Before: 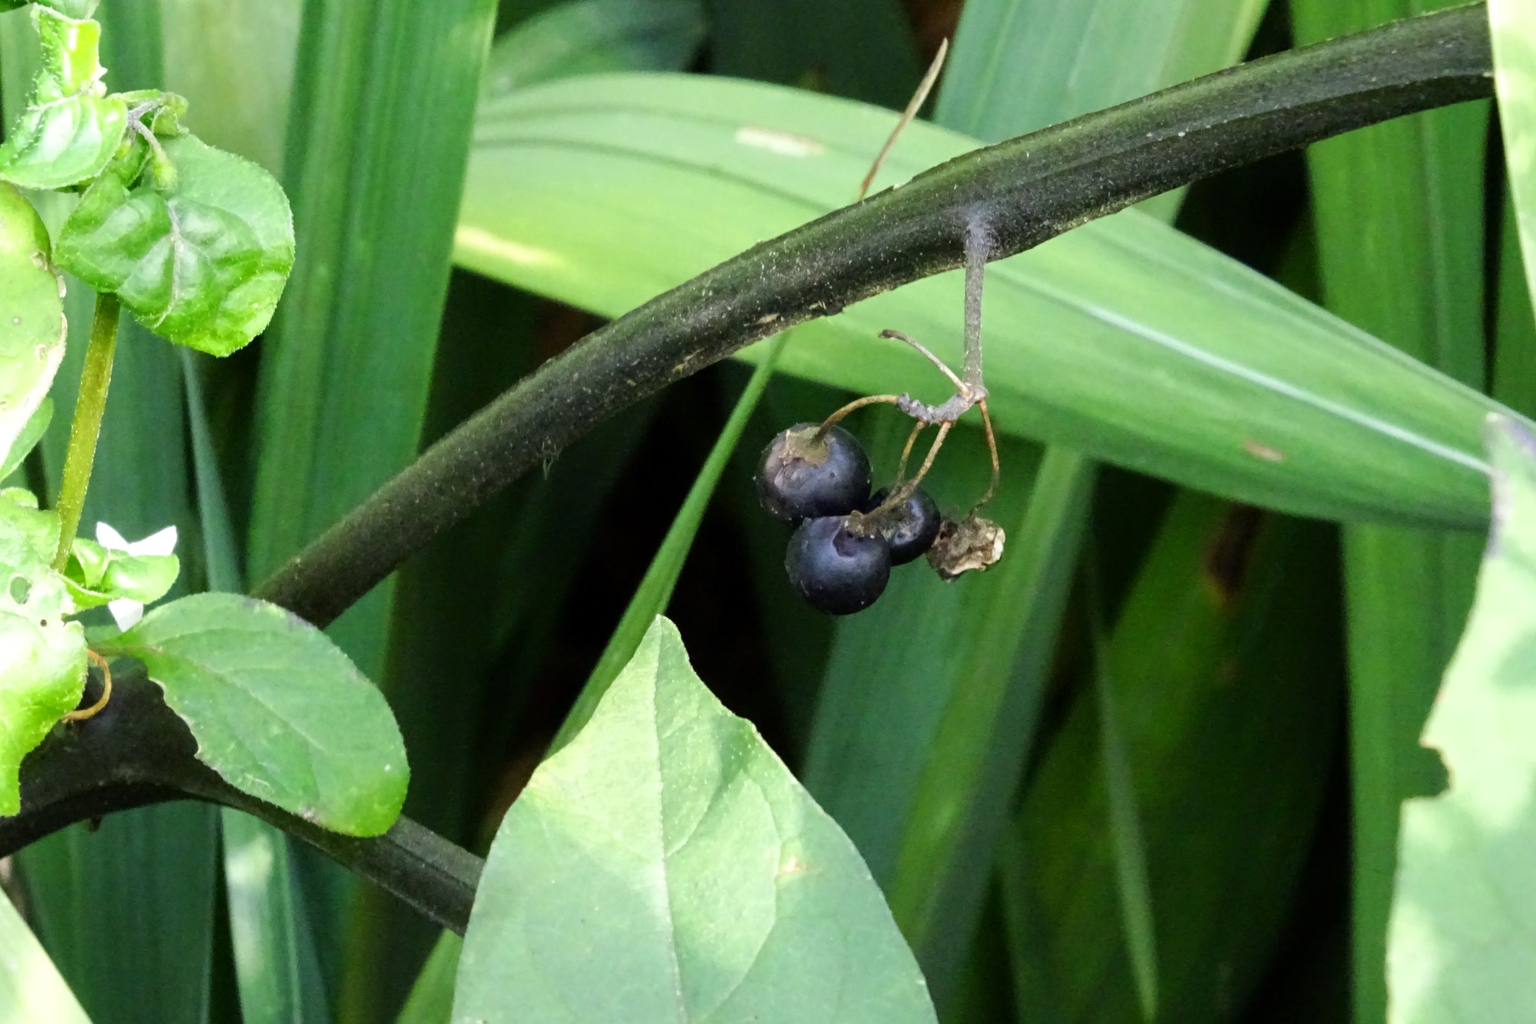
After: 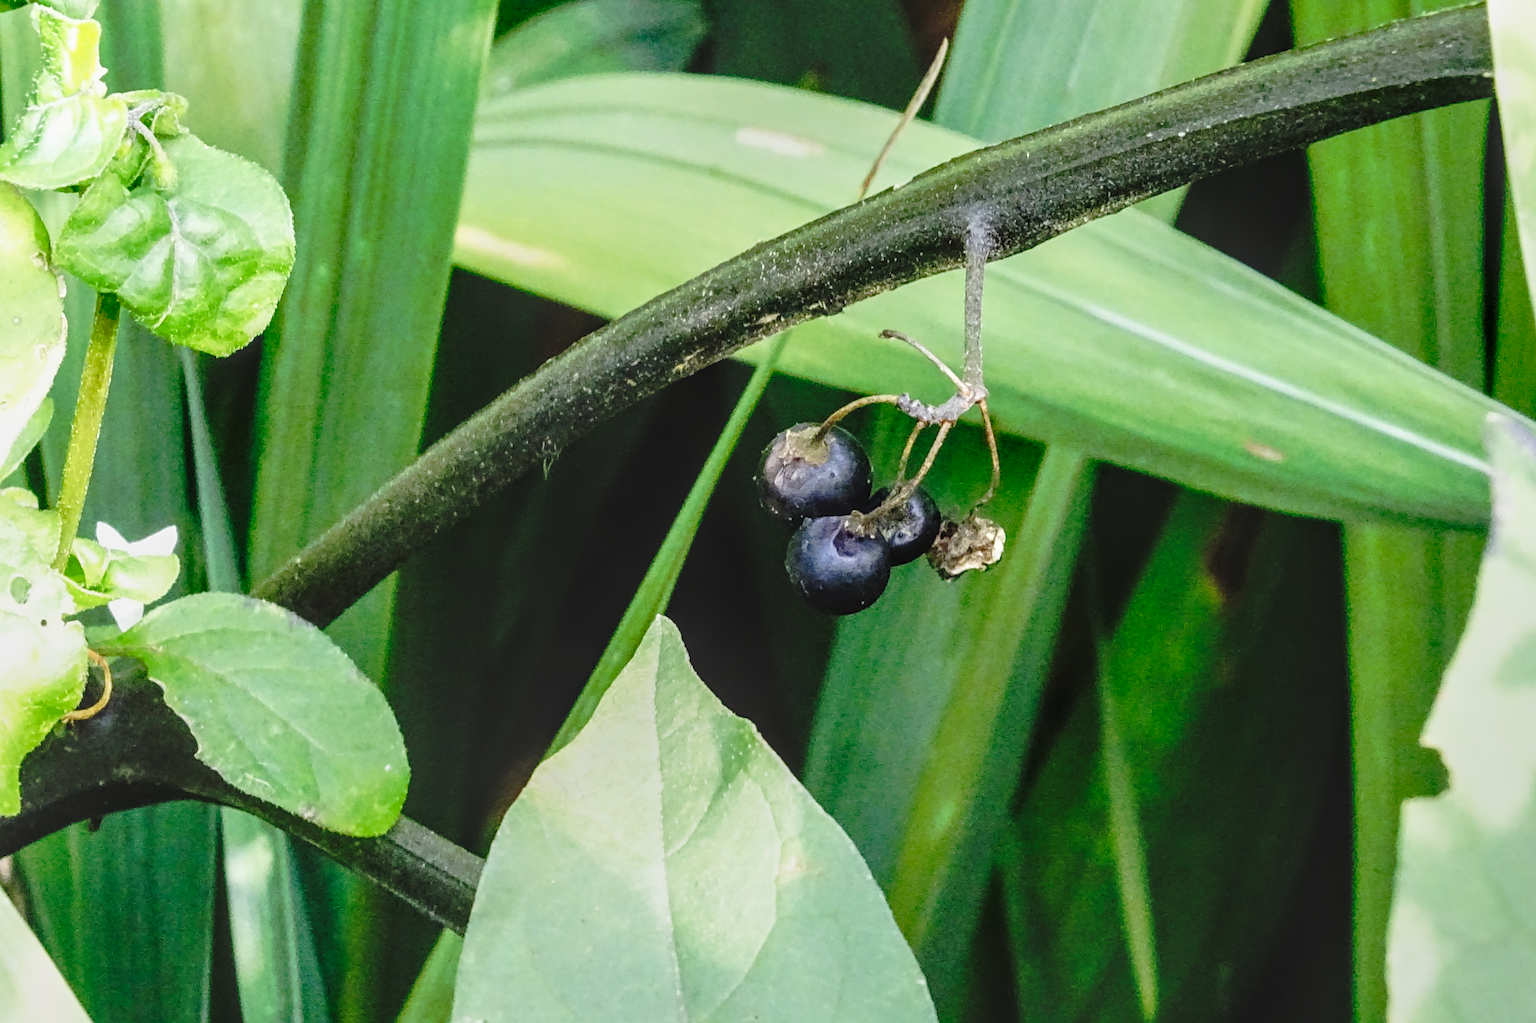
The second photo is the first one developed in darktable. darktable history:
tone curve: curves: ch0 [(0, 0.029) (0.168, 0.142) (0.359, 0.44) (0.469, 0.544) (0.634, 0.722) (0.858, 0.903) (1, 0.968)]; ch1 [(0, 0) (0.437, 0.453) (0.472, 0.47) (0.502, 0.502) (0.54, 0.534) (0.57, 0.592) (0.618, 0.66) (0.699, 0.749) (0.859, 0.899) (1, 1)]; ch2 [(0, 0) (0.33, 0.301) (0.421, 0.443) (0.476, 0.498) (0.505, 0.503) (0.547, 0.557) (0.586, 0.634) (0.608, 0.676) (1, 1)], preserve colors none
sharpen: on, module defaults
local contrast: highlights 6%, shadows 1%, detail 134%
exposure: compensate exposure bias true, compensate highlight preservation false
